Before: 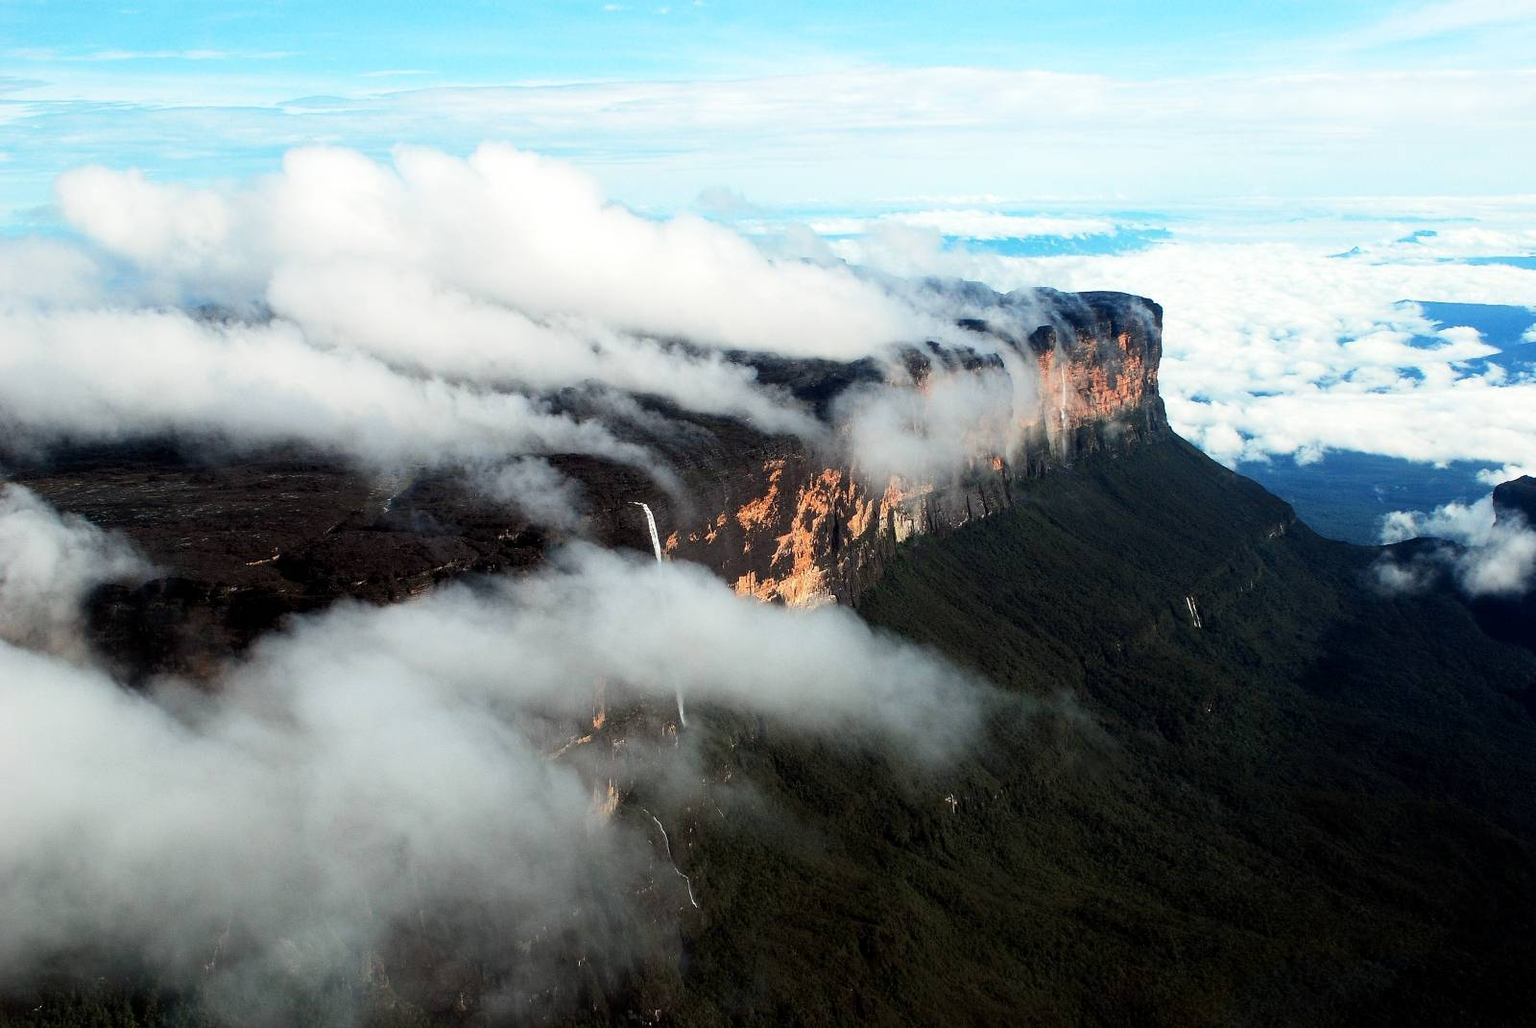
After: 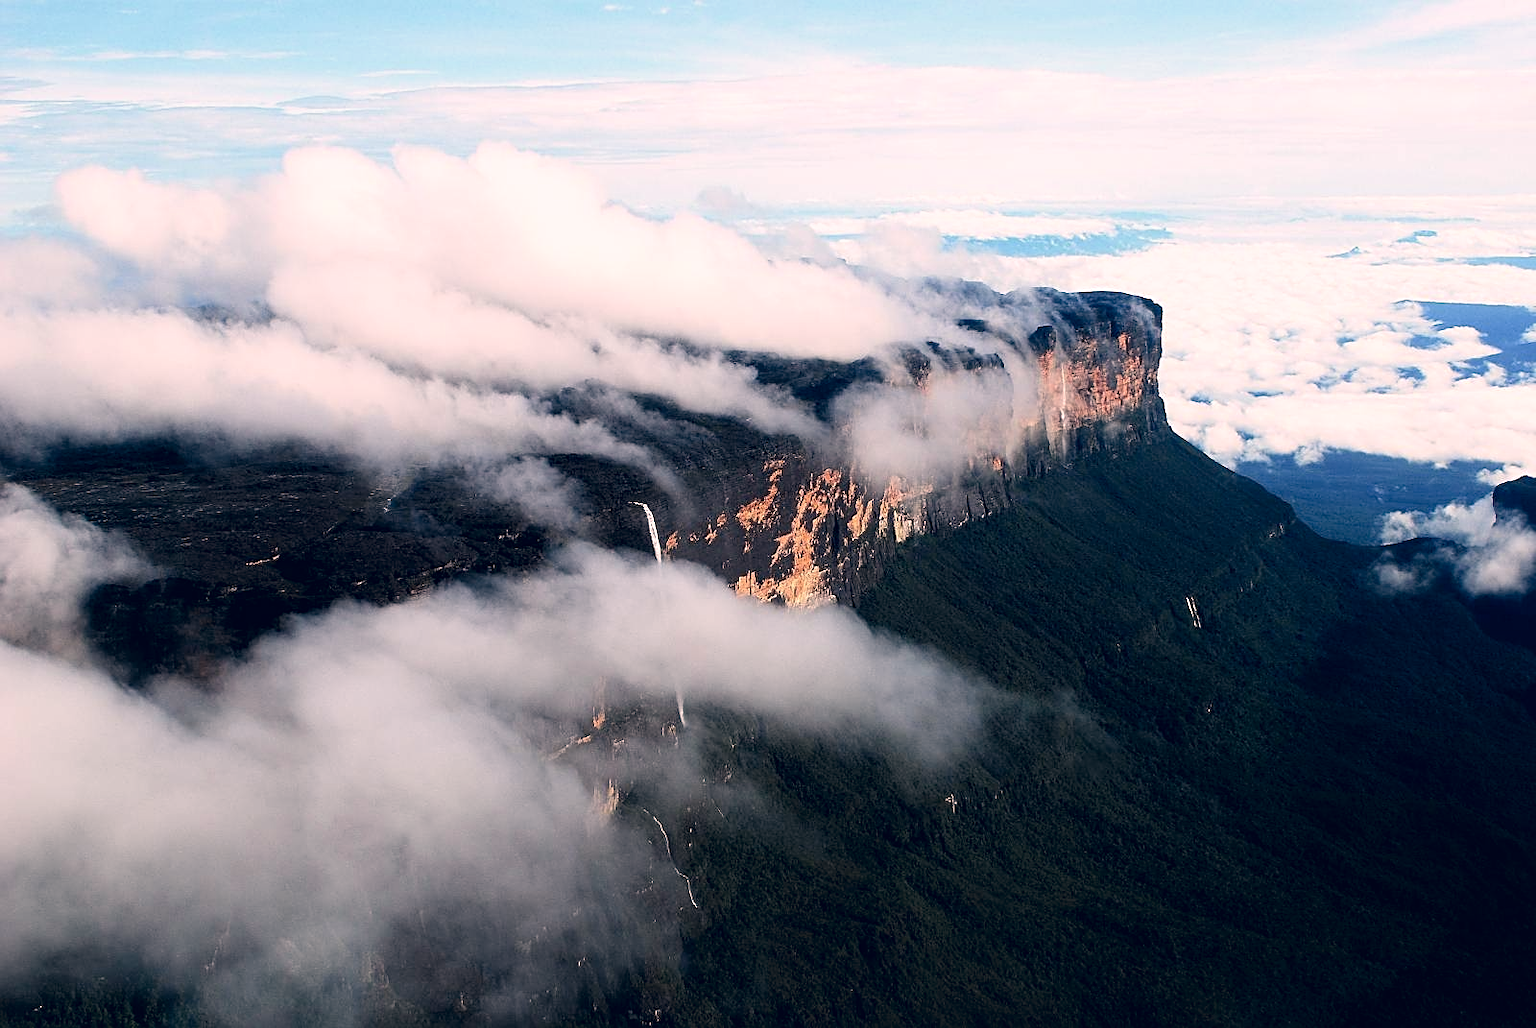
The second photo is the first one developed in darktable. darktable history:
color correction: highlights a* 14.12, highlights b* 6.06, shadows a* -5.13, shadows b* -15.51, saturation 0.862
sharpen: on, module defaults
